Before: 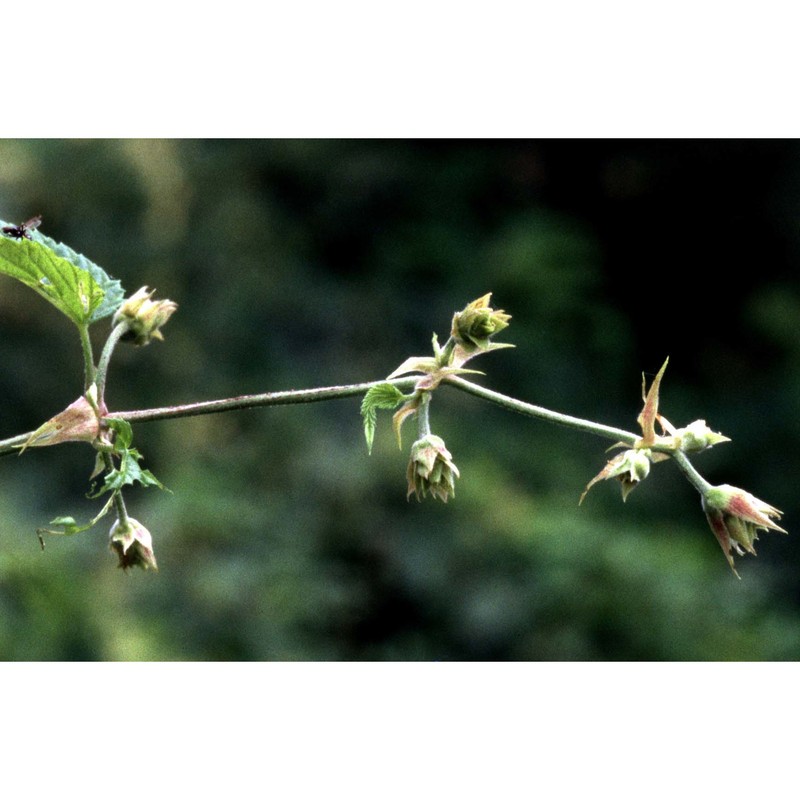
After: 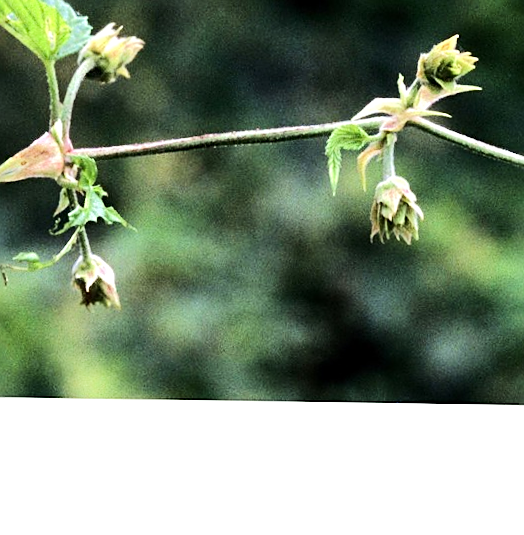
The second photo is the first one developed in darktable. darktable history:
sharpen: on, module defaults
crop and rotate: angle -0.858°, left 3.795%, top 32.119%, right 29.702%
tone equalizer: -7 EV 0.146 EV, -6 EV 0.569 EV, -5 EV 1.12 EV, -4 EV 1.35 EV, -3 EV 1.17 EV, -2 EV 0.6 EV, -1 EV 0.161 EV, edges refinement/feathering 500, mask exposure compensation -1.57 EV, preserve details no
